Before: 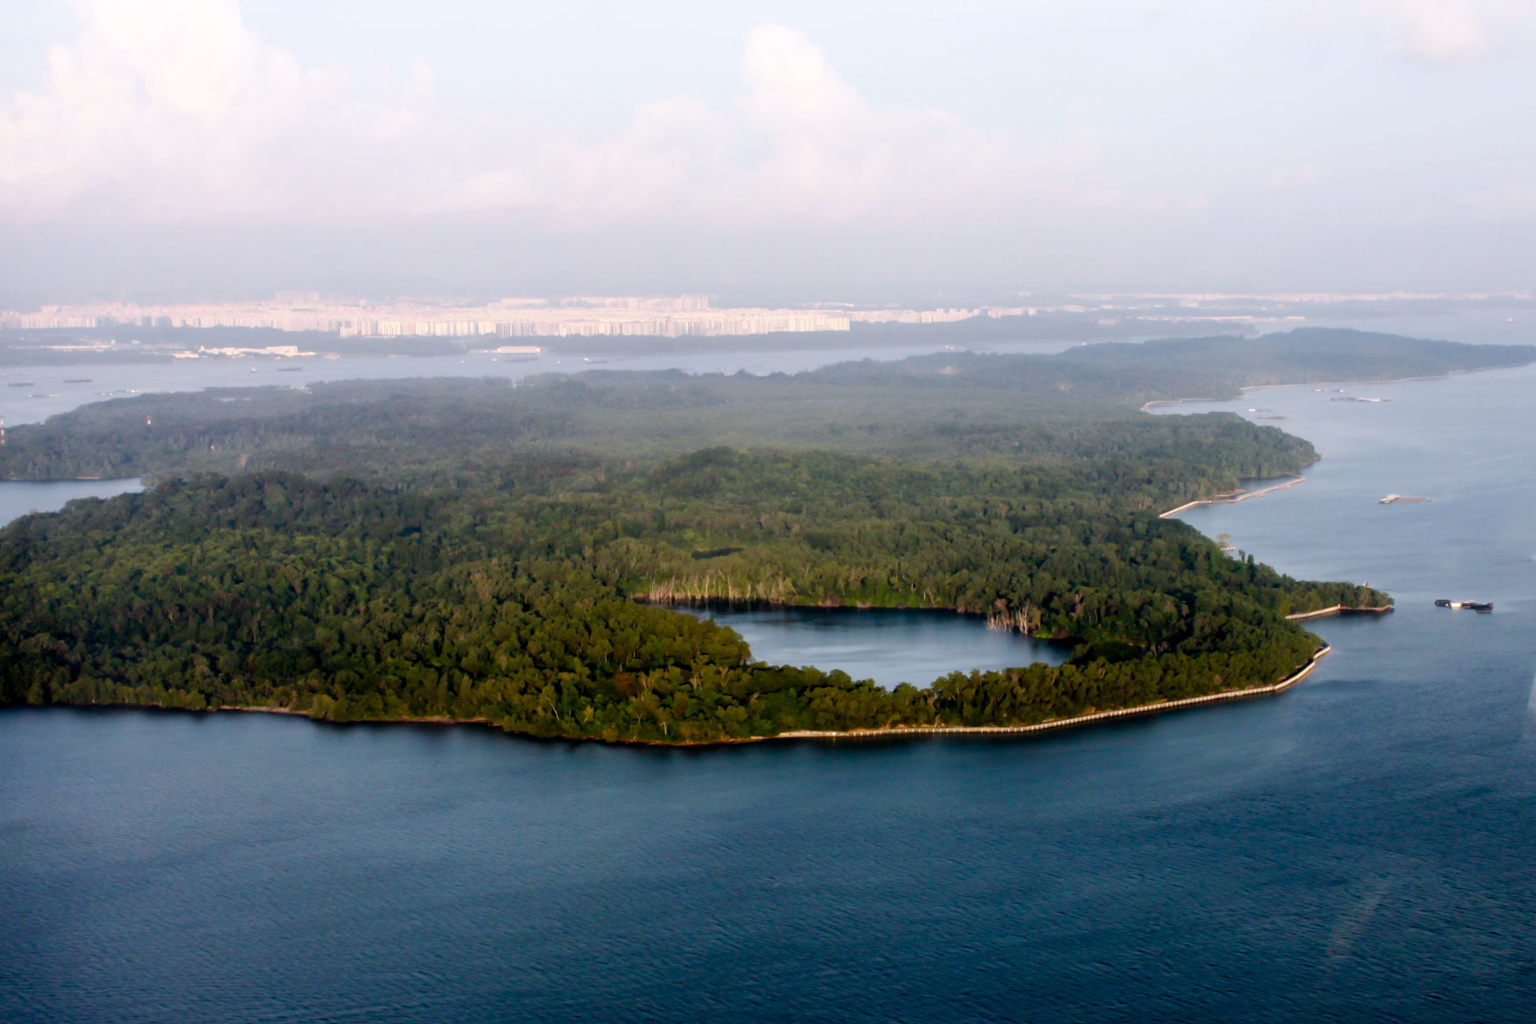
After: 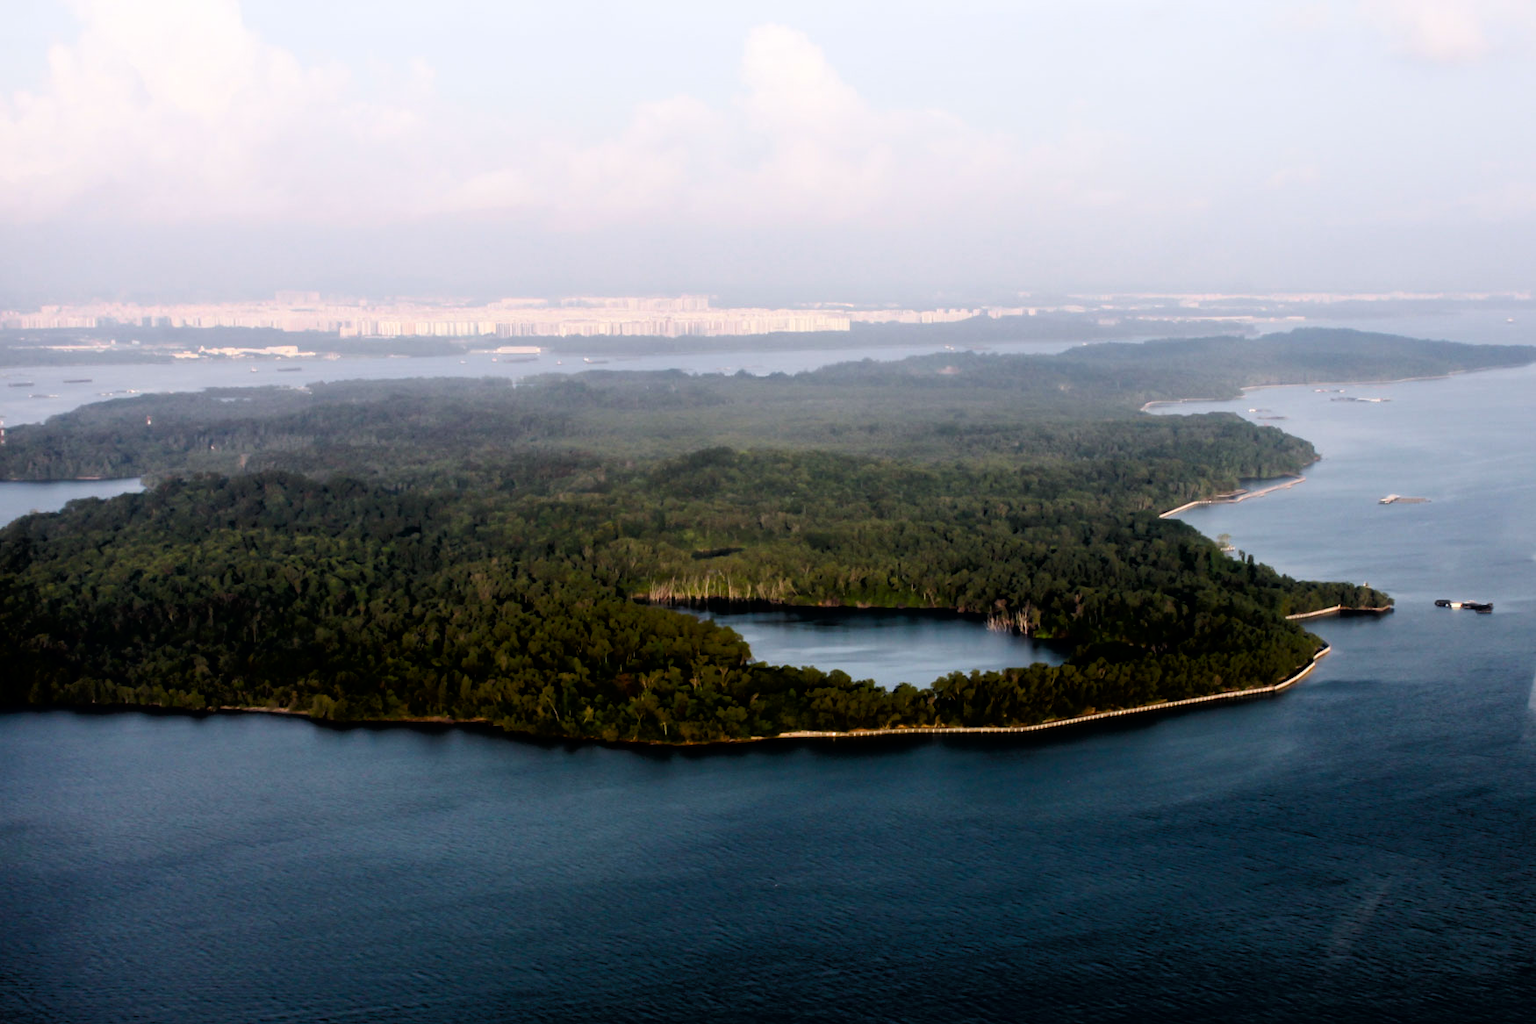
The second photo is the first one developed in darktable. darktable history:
tone curve: curves: ch0 [(0, 0) (0.118, 0.034) (0.182, 0.124) (0.265, 0.214) (0.504, 0.508) (0.783, 0.825) (1, 1)], color space Lab, linked channels, preserve colors none
contrast brightness saturation: brightness -0.09
white balance: emerald 1
